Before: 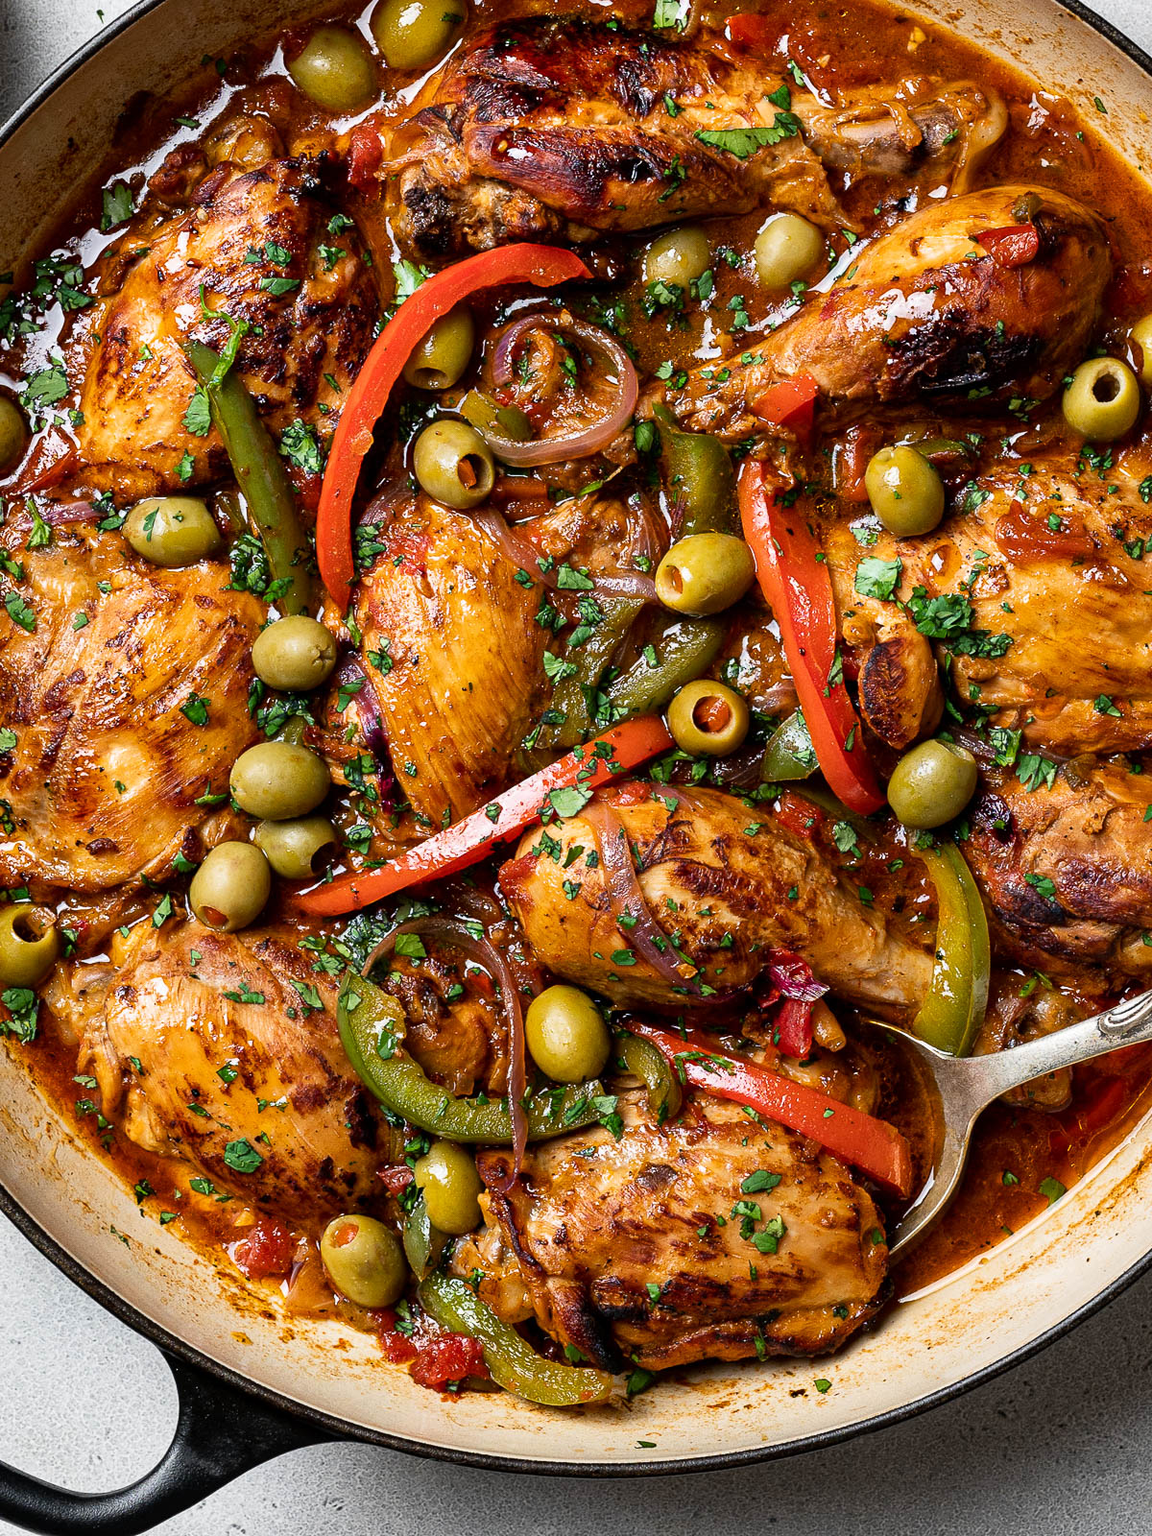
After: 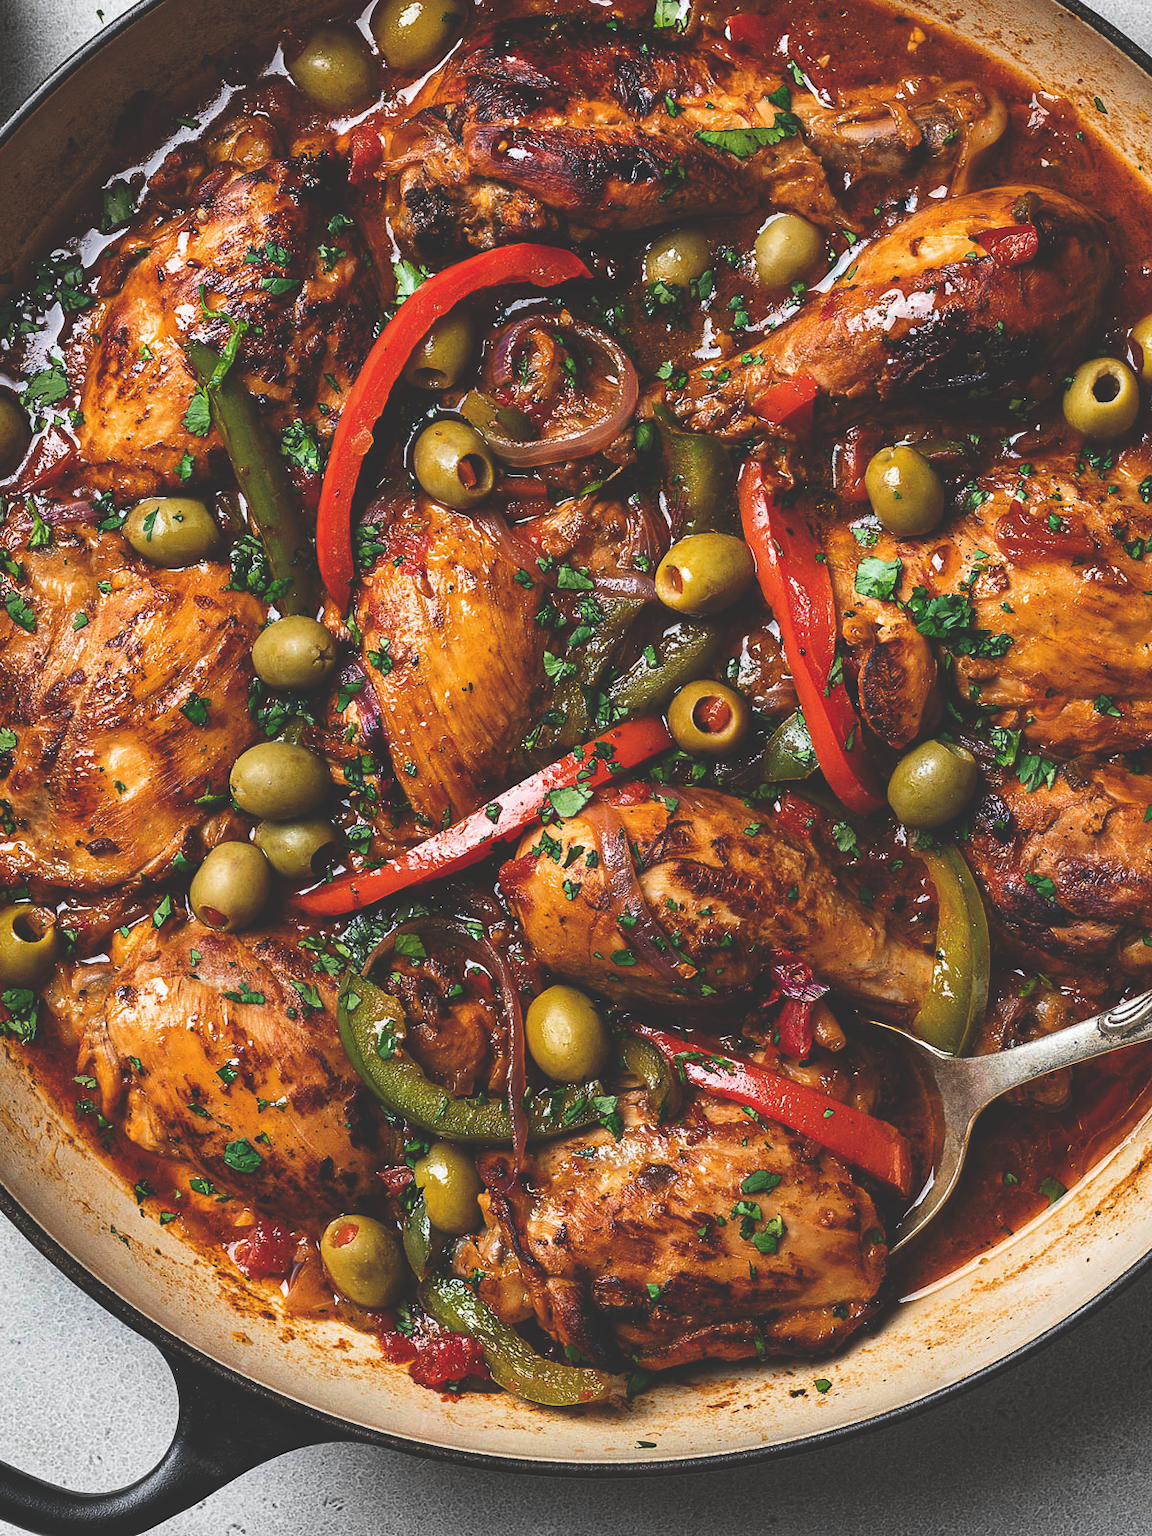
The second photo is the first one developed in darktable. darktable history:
rgb curve: curves: ch0 [(0, 0.186) (0.314, 0.284) (0.775, 0.708) (1, 1)], compensate middle gray true, preserve colors none
white balance: red 1, blue 1
